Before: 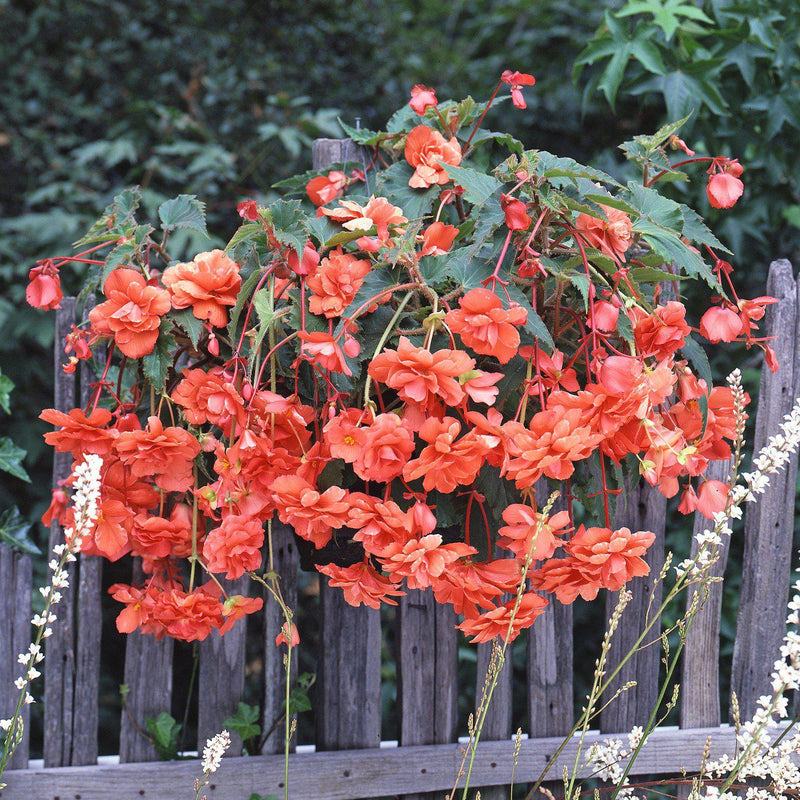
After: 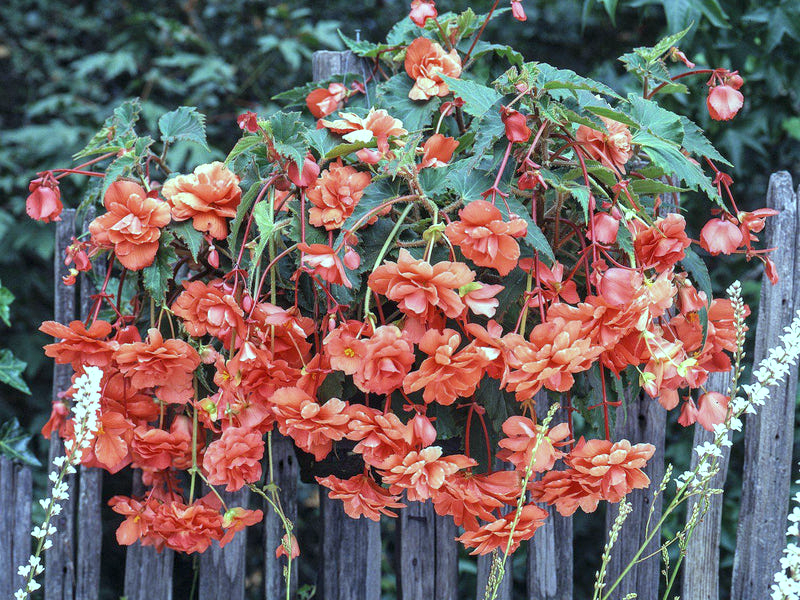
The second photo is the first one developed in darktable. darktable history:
local contrast: on, module defaults
crop: top 11.038%, bottom 13.962%
color balance: mode lift, gamma, gain (sRGB), lift [0.997, 0.979, 1.021, 1.011], gamma [1, 1.084, 0.916, 0.998], gain [1, 0.87, 1.13, 1.101], contrast 4.55%, contrast fulcrum 38.24%, output saturation 104.09%
